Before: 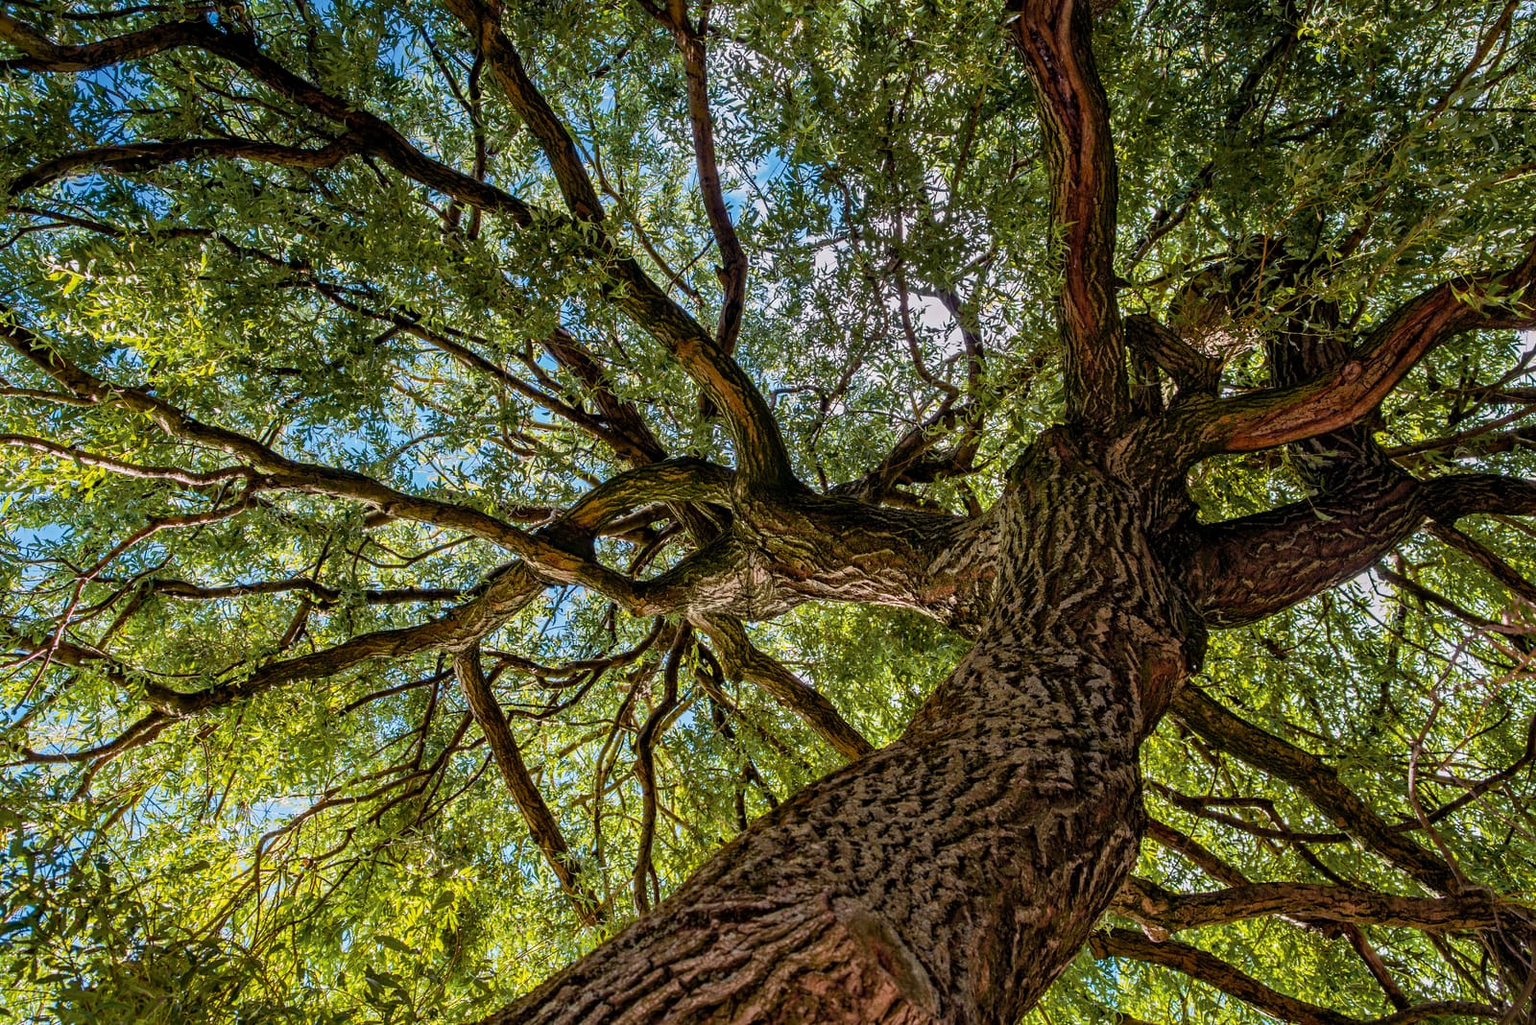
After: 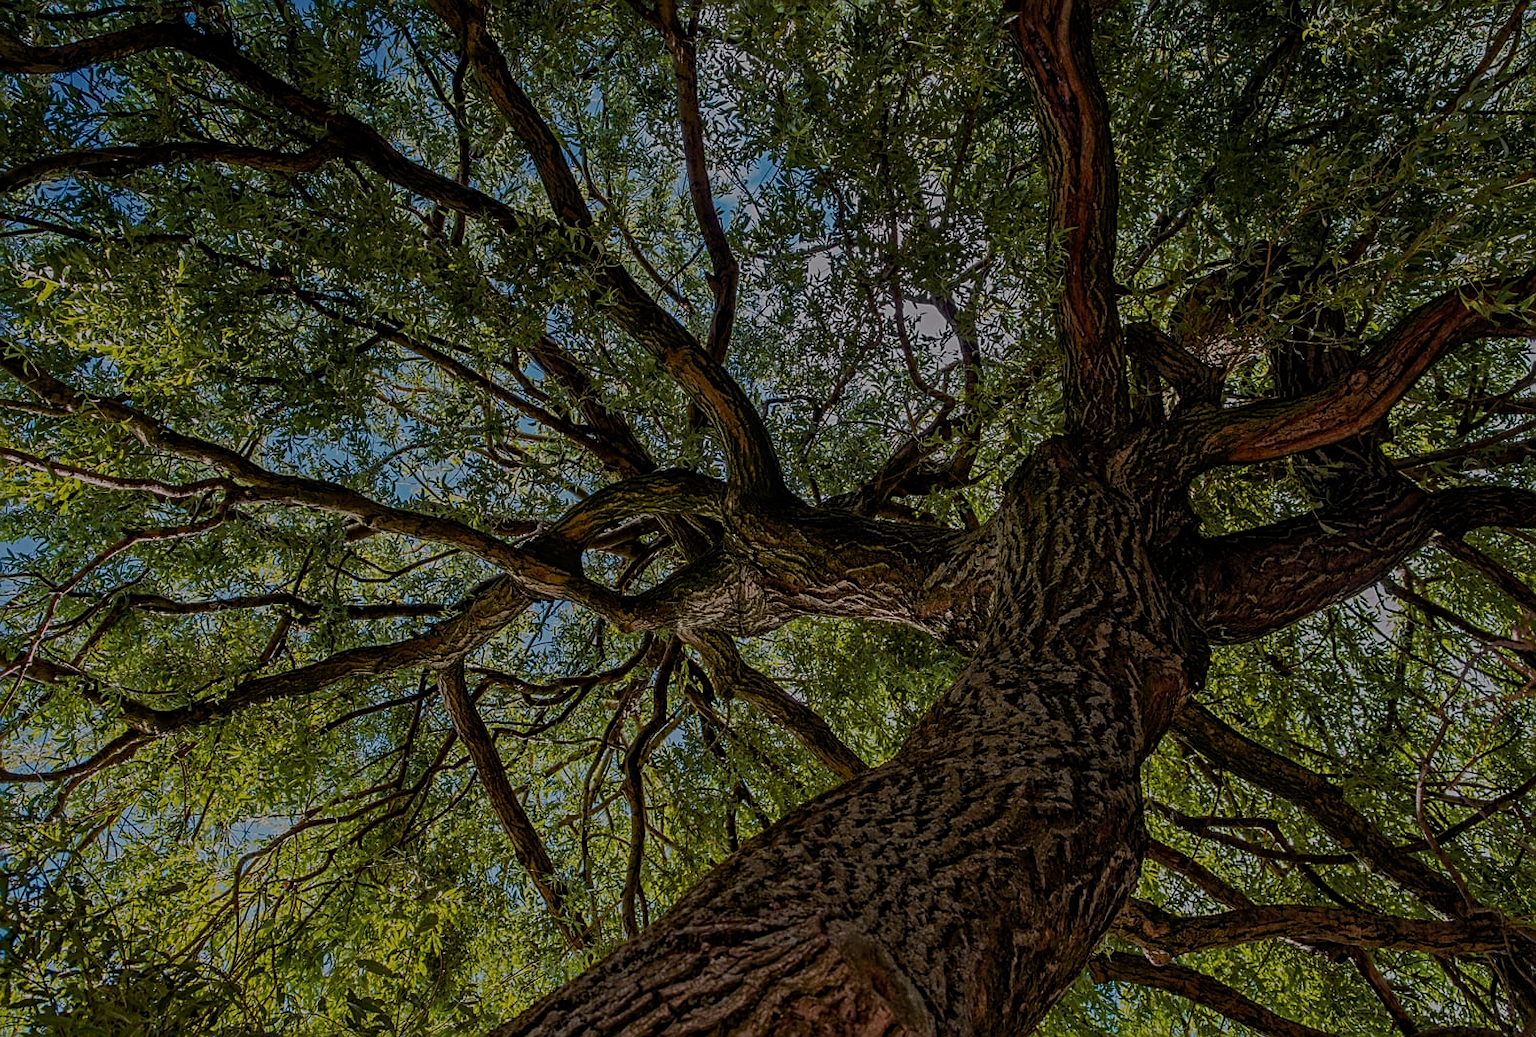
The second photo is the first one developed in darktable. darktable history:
crop and rotate: left 1.774%, right 0.633%, bottom 1.28%
sharpen: on, module defaults
exposure: exposure -1.468 EV, compensate highlight preservation false
